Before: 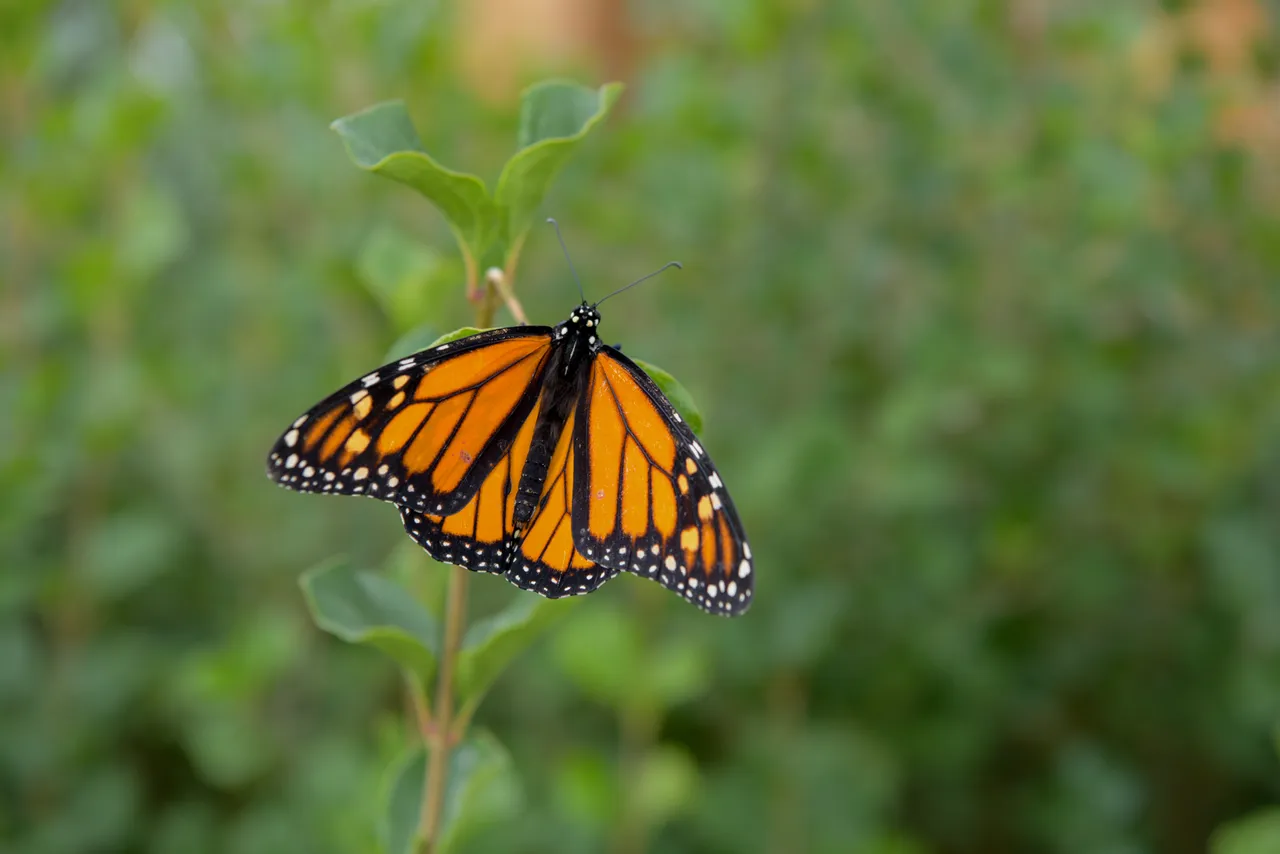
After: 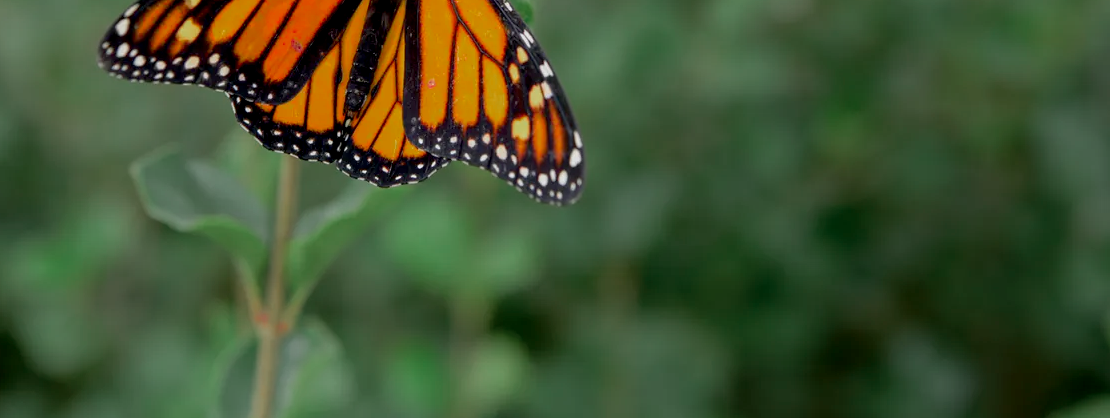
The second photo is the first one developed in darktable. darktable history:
crop and rotate: left 13.231%, top 48.235%, bottom 2.768%
color zones: curves: ch0 [(0, 0.466) (0.128, 0.466) (0.25, 0.5) (0.375, 0.456) (0.5, 0.5) (0.625, 0.5) (0.737, 0.652) (0.875, 0.5)]; ch1 [(0, 0.603) (0.125, 0.618) (0.261, 0.348) (0.372, 0.353) (0.497, 0.363) (0.611, 0.45) (0.731, 0.427) (0.875, 0.518) (0.998, 0.652)]; ch2 [(0, 0.559) (0.125, 0.451) (0.253, 0.564) (0.37, 0.578) (0.5, 0.466) (0.625, 0.471) (0.731, 0.471) (0.88, 0.485)]
exposure: black level correction 0.009, exposure -0.162 EV, compensate highlight preservation false
tone equalizer: on, module defaults
